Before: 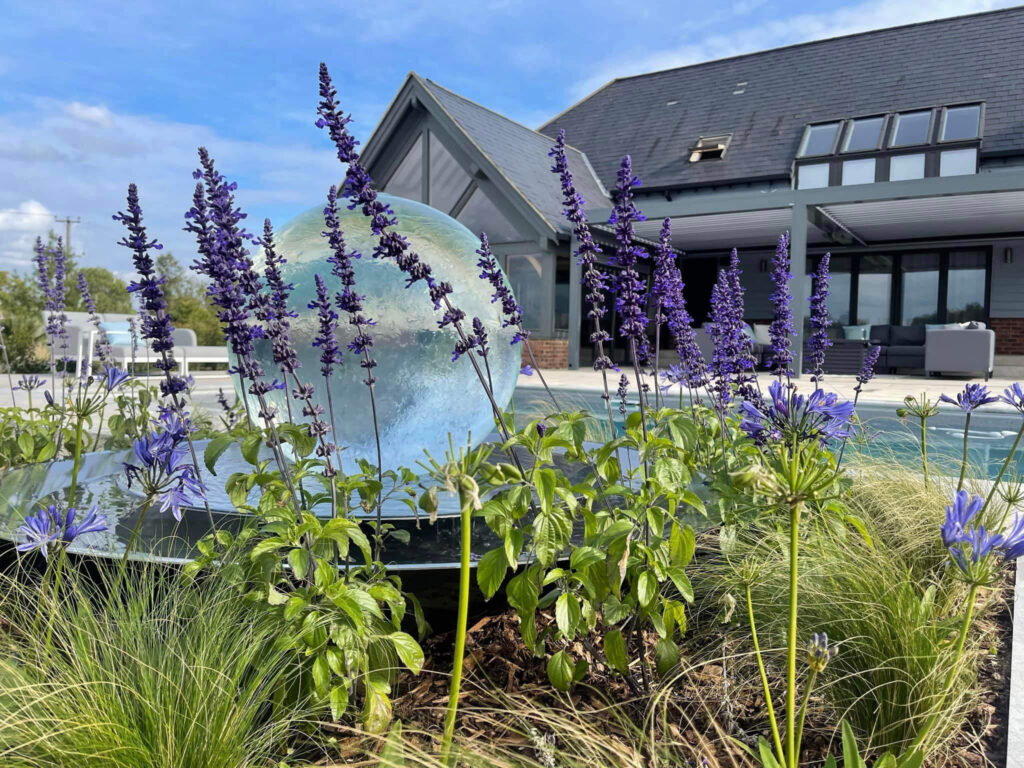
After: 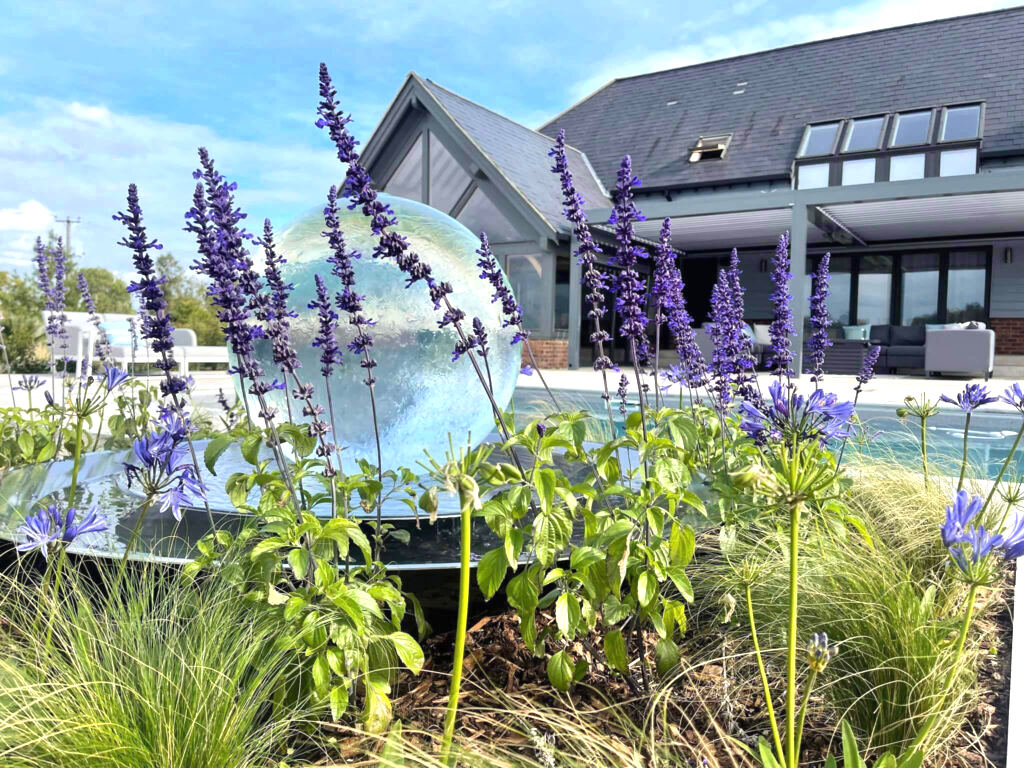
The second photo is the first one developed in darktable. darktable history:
exposure: black level correction 0, exposure 0.694 EV, compensate exposure bias true, compensate highlight preservation false
